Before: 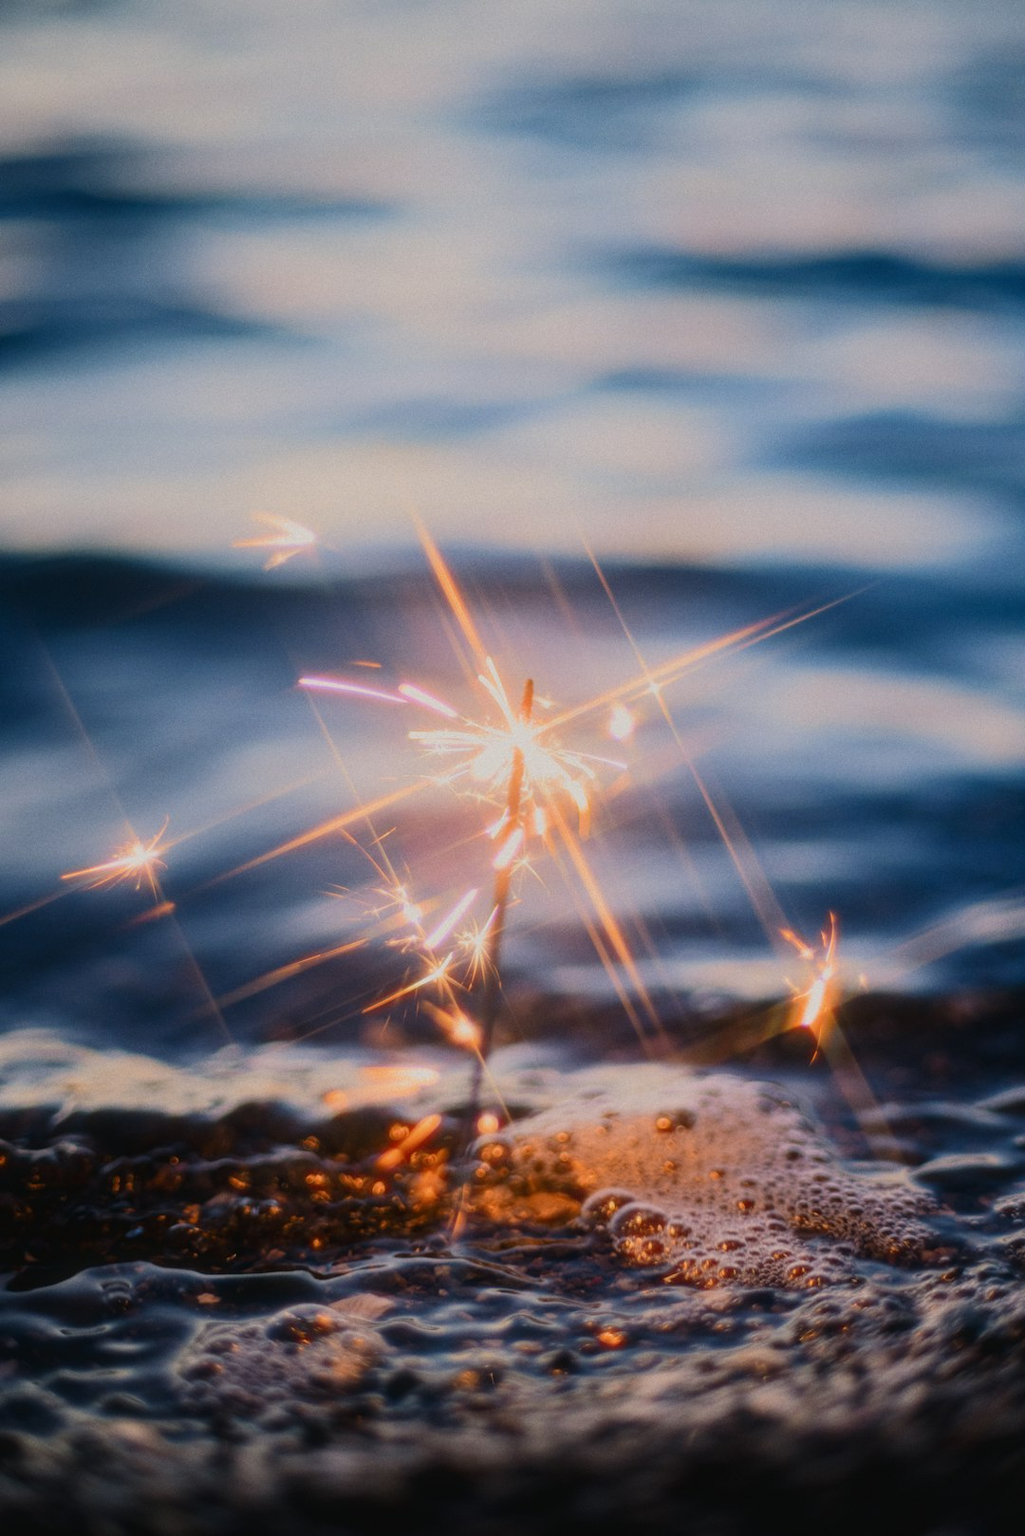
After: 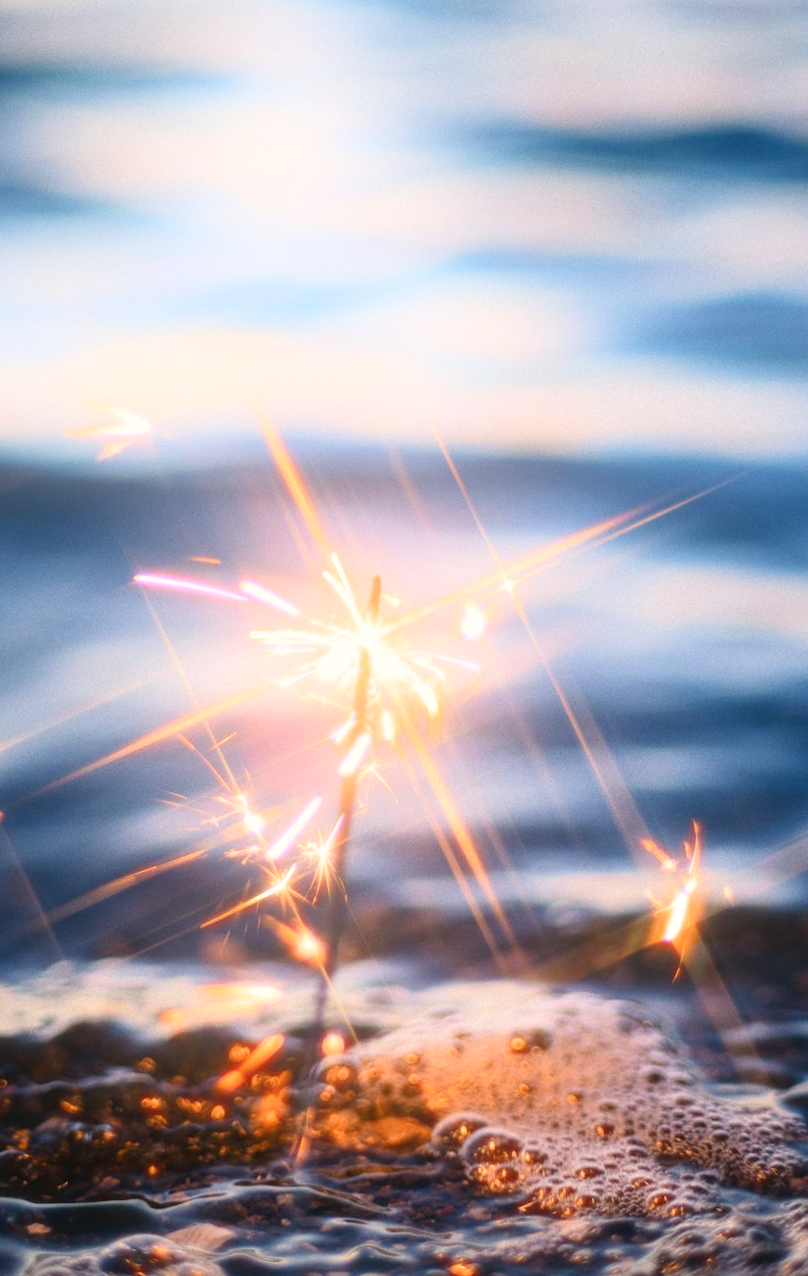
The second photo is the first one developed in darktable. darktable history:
crop: left 16.768%, top 8.653%, right 8.362%, bottom 12.485%
bloom: size 16%, threshold 98%, strength 20%
exposure: black level correction 0, exposure 0.7 EV, compensate exposure bias true, compensate highlight preservation false
